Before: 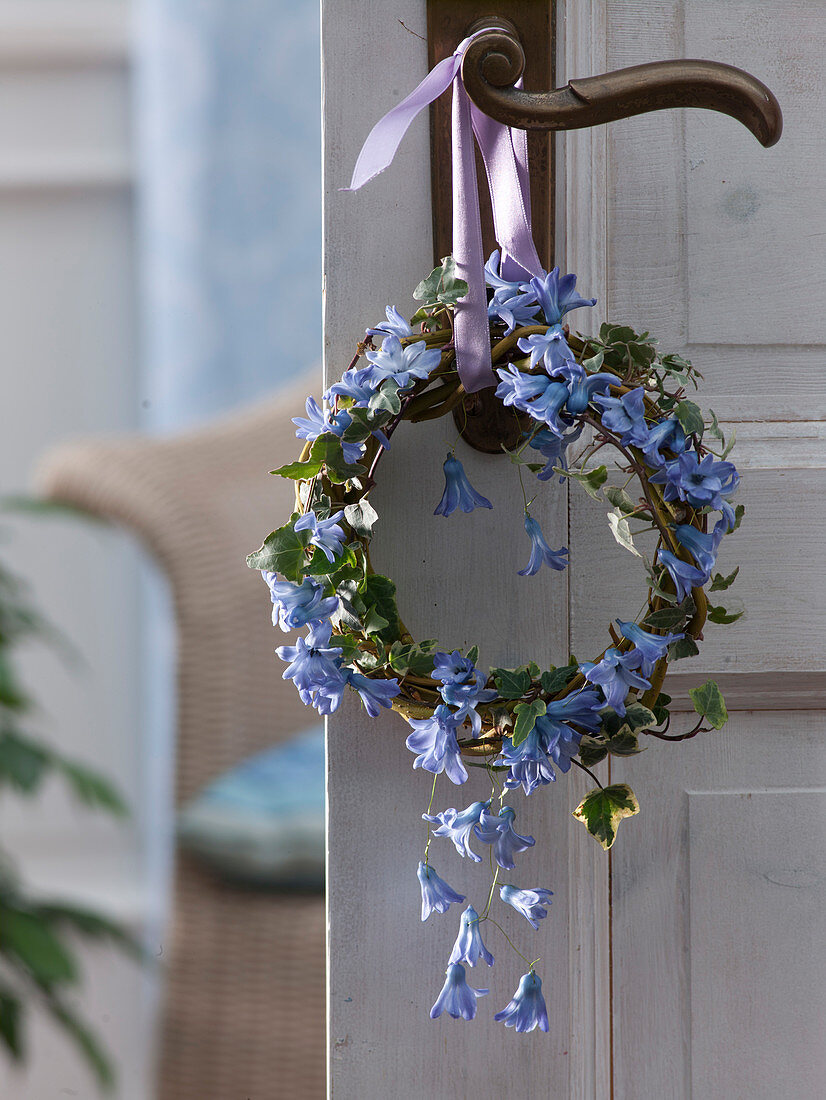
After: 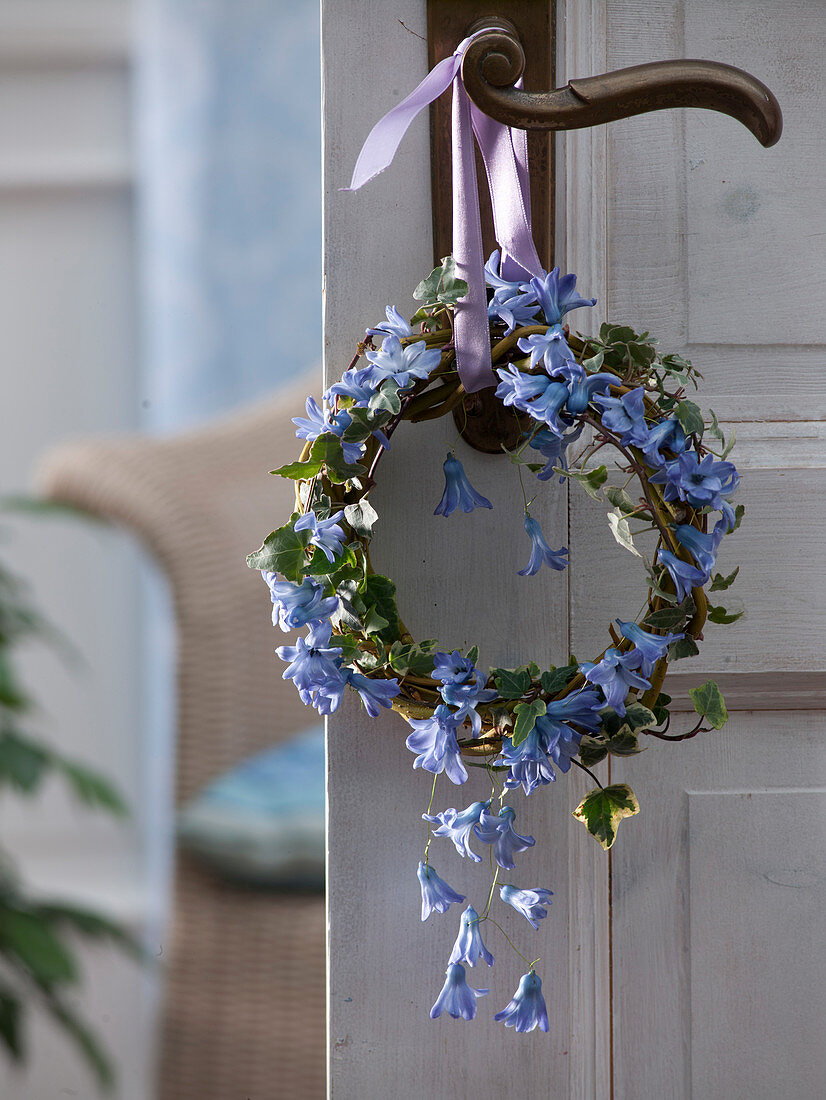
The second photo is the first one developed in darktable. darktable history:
exposure: black level correction 0.001, compensate highlight preservation false
vignetting: fall-off start 91.19%
